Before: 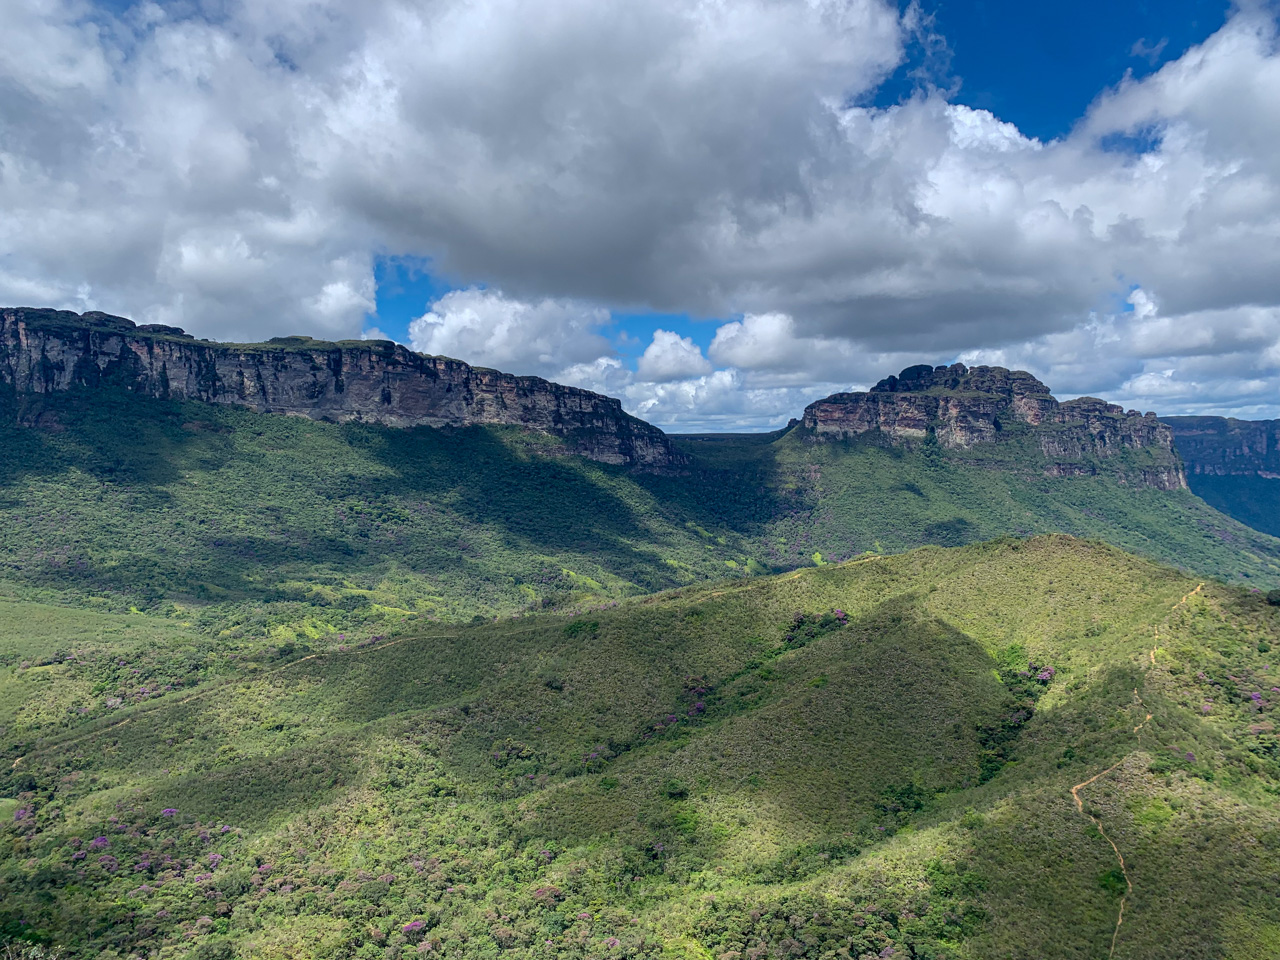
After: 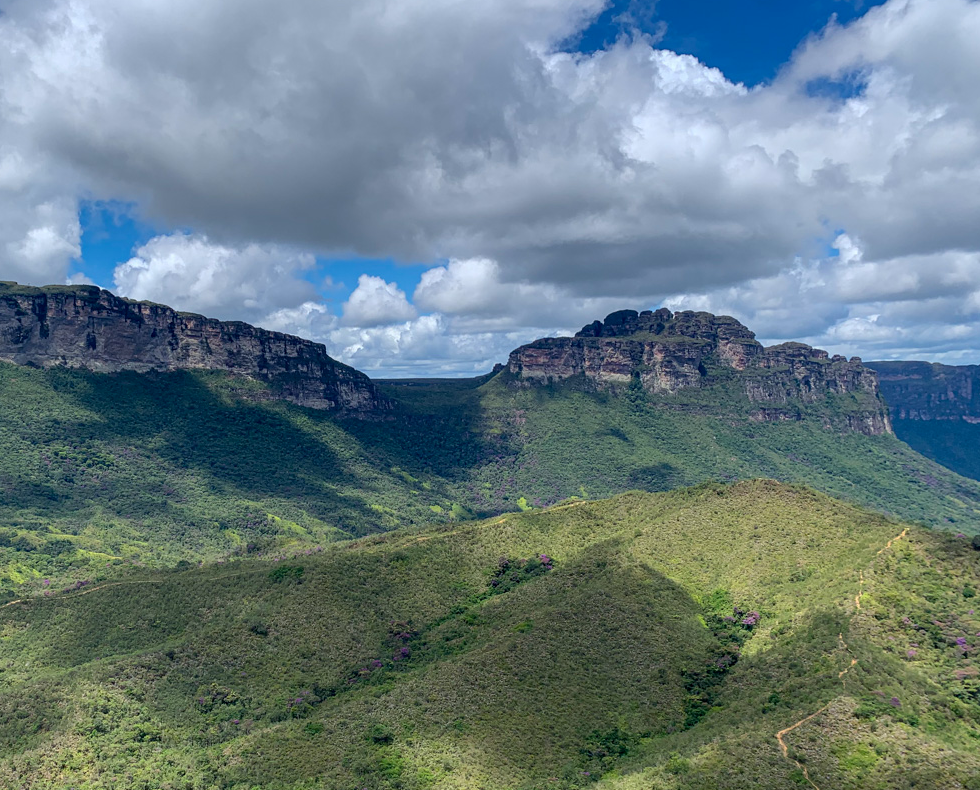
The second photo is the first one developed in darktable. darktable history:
exposure: black level correction 0.002, compensate highlight preservation false
crop: left 23.095%, top 5.827%, bottom 11.854%
